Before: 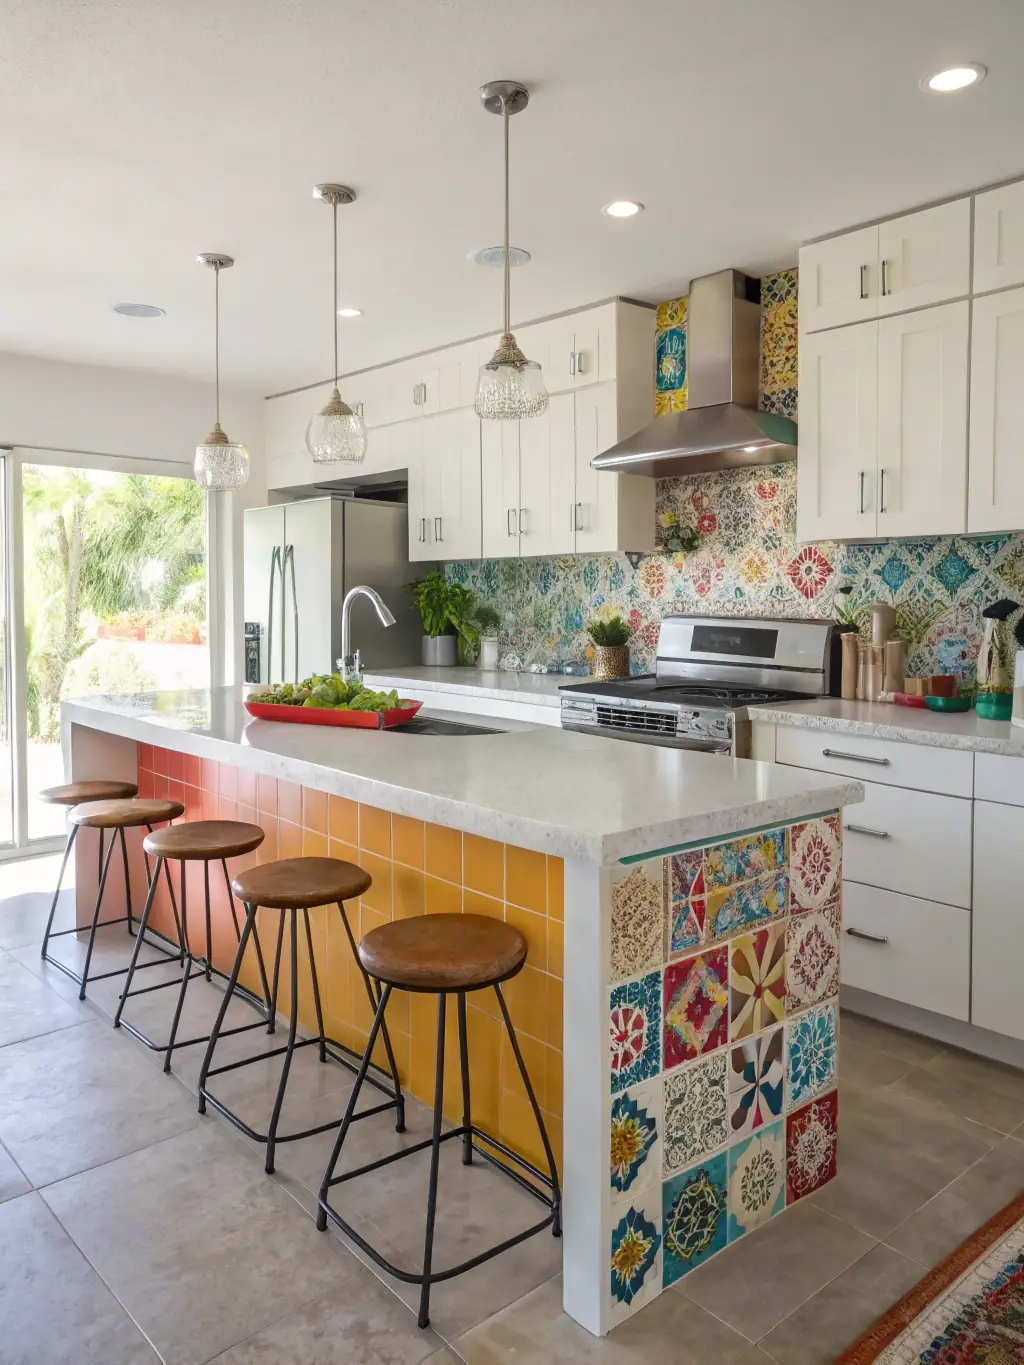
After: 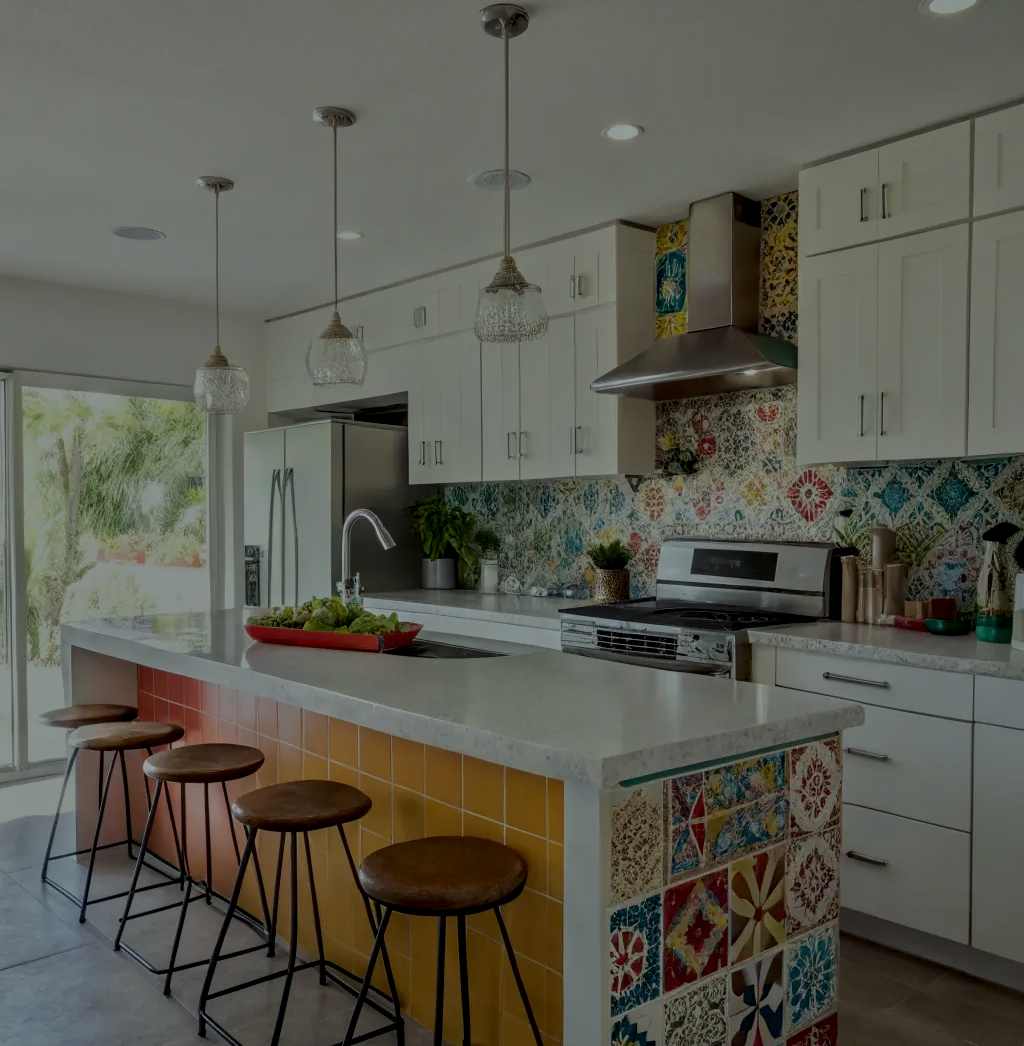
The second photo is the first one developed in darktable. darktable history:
local contrast: detail 130%
color correction: highlights a* -6.69, highlights b* 0.49
crop: top 5.667%, bottom 17.637%
tone equalizer: -8 EV -2 EV, -7 EV -2 EV, -6 EV -2 EV, -5 EV -2 EV, -4 EV -2 EV, -3 EV -2 EV, -2 EV -2 EV, -1 EV -1.63 EV, +0 EV -2 EV
